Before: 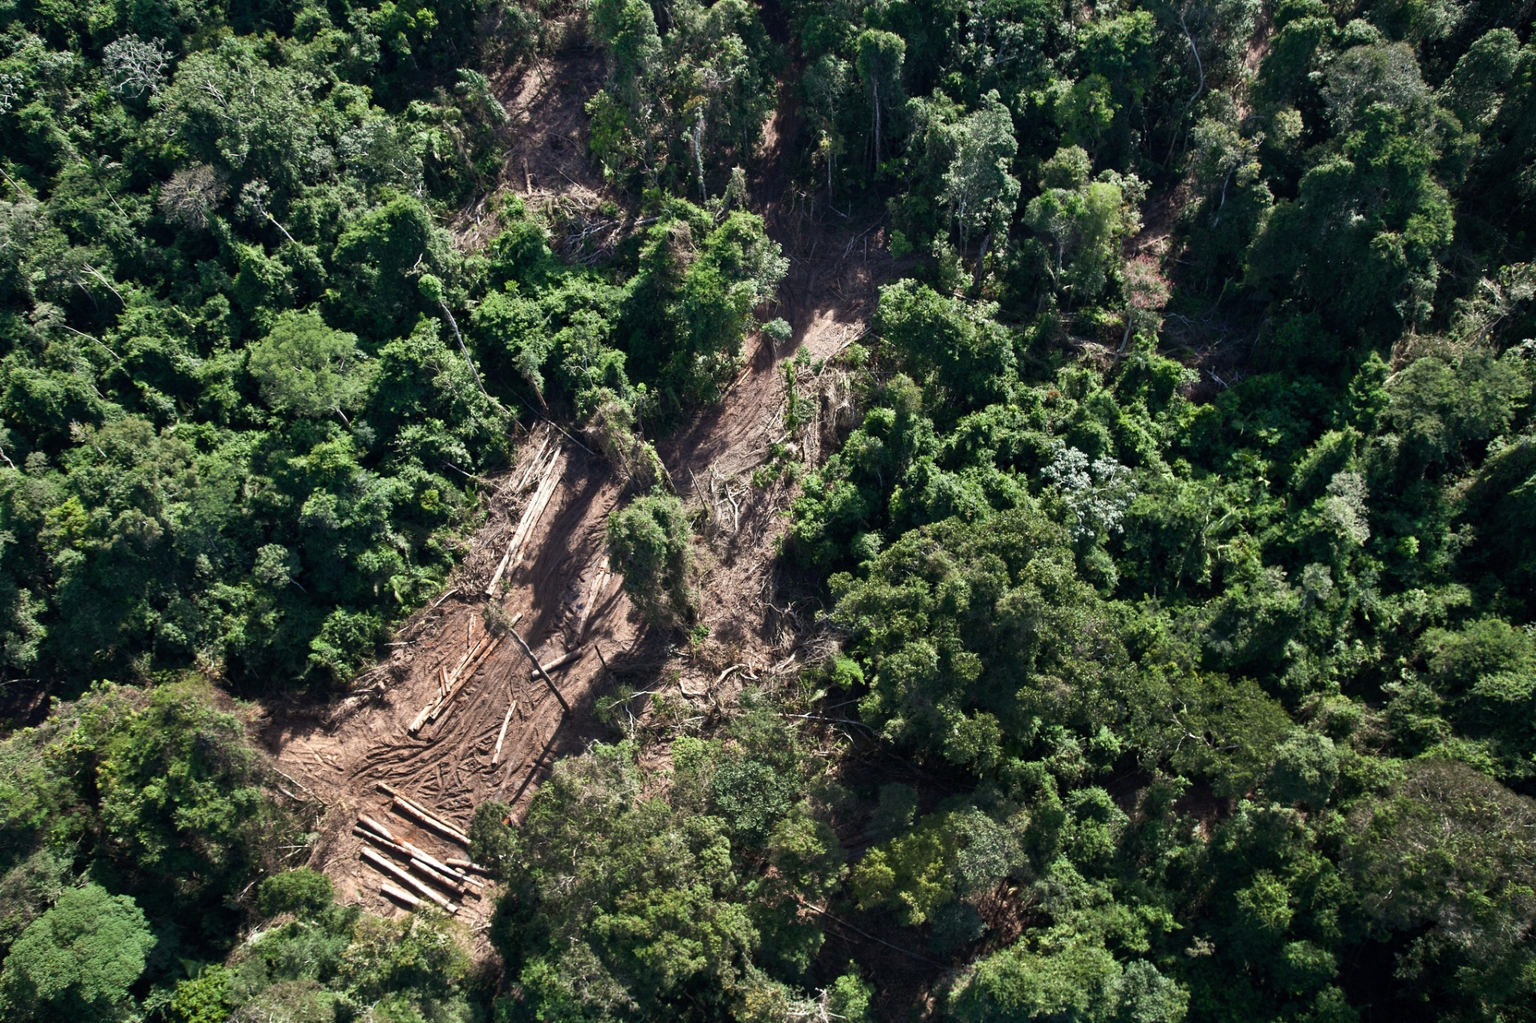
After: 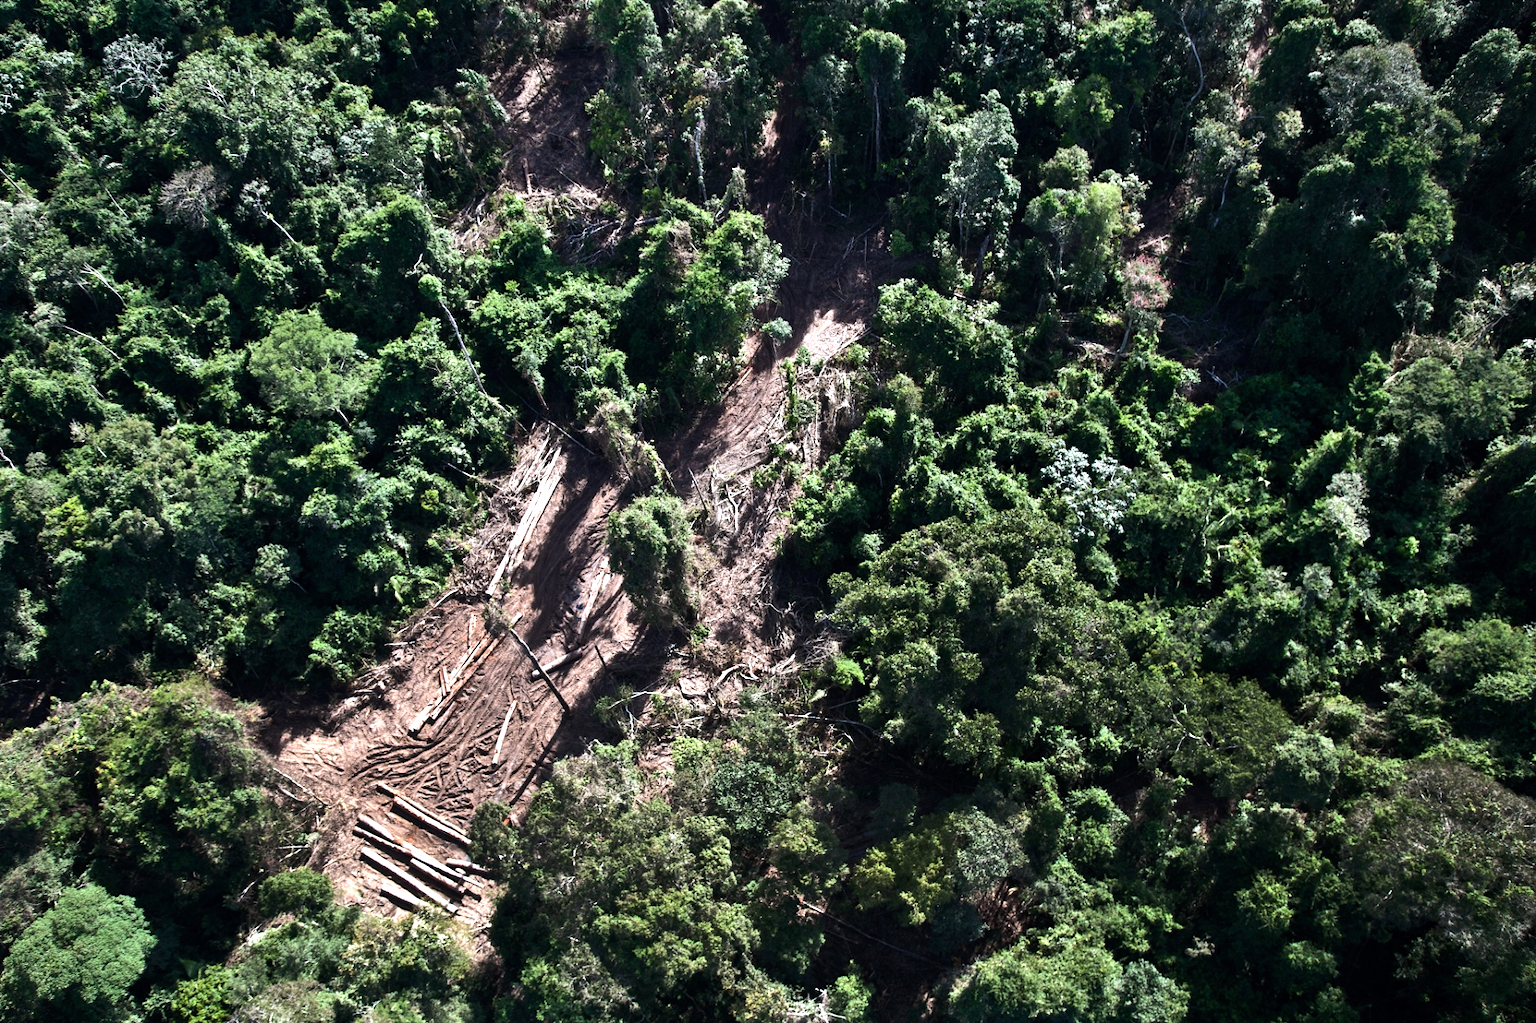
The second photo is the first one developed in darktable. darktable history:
color calibration: illuminant as shot in camera, x 0.358, y 0.373, temperature 4628.91 K
tone equalizer: -8 EV -0.75 EV, -7 EV -0.7 EV, -6 EV -0.6 EV, -5 EV -0.4 EV, -3 EV 0.4 EV, -2 EV 0.6 EV, -1 EV 0.7 EV, +0 EV 0.75 EV, edges refinement/feathering 500, mask exposure compensation -1.57 EV, preserve details no
white balance: emerald 1
